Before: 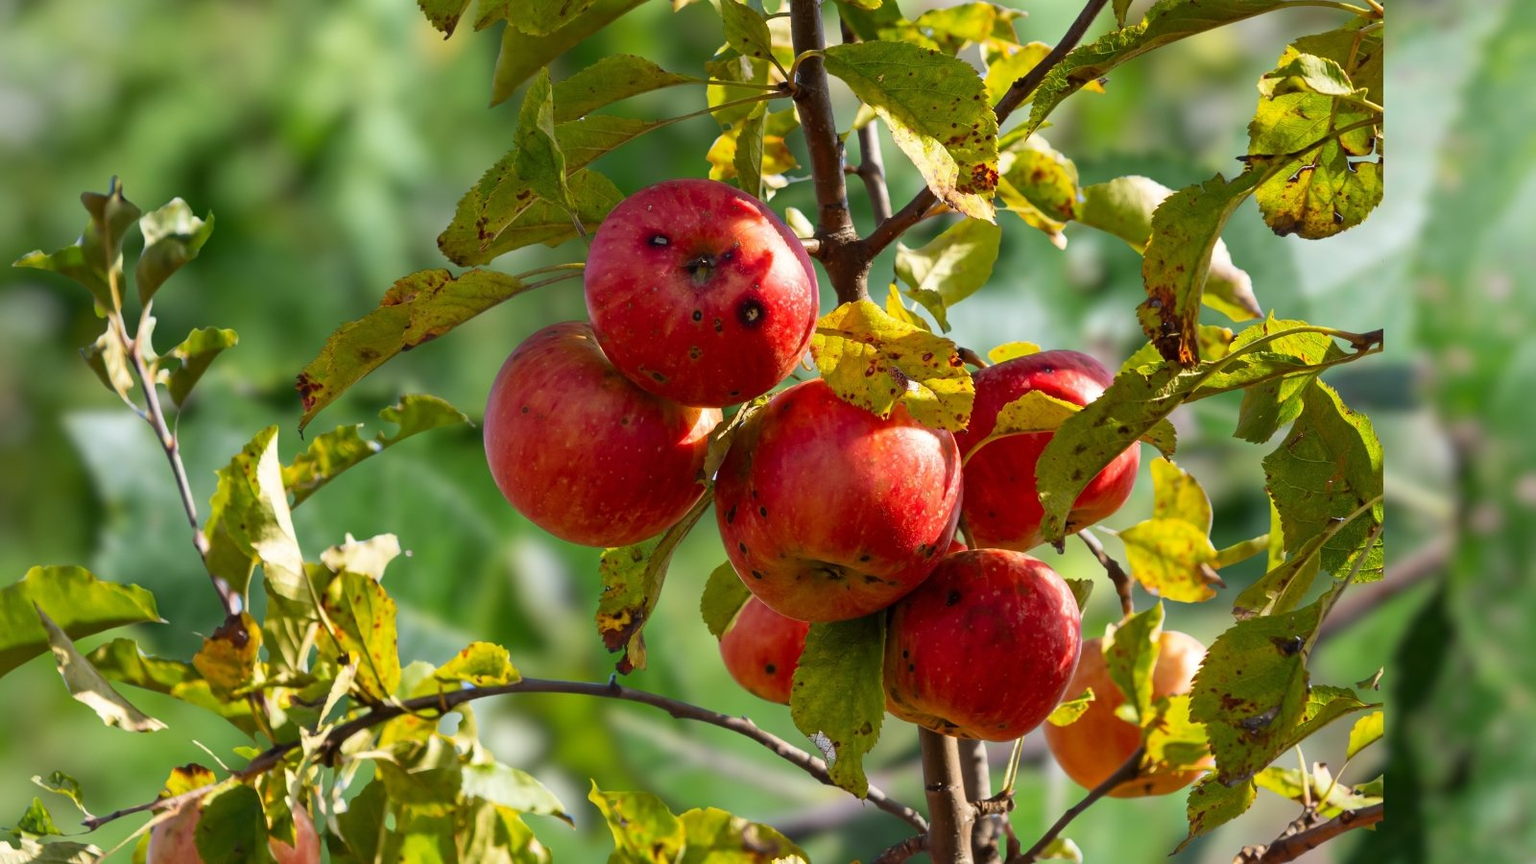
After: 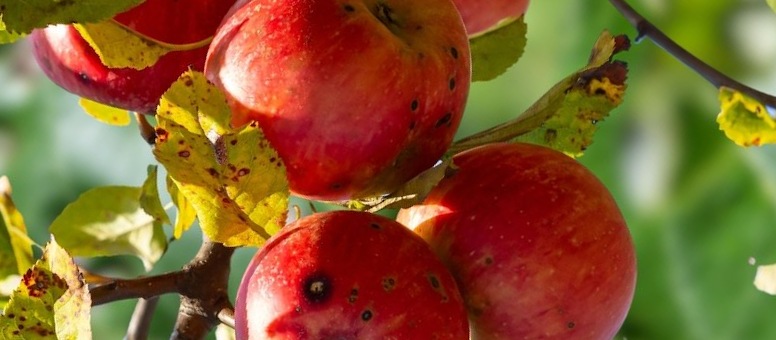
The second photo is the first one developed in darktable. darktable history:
crop and rotate: angle 148.59°, left 9.203%, top 15.657%, right 4.365%, bottom 16.941%
